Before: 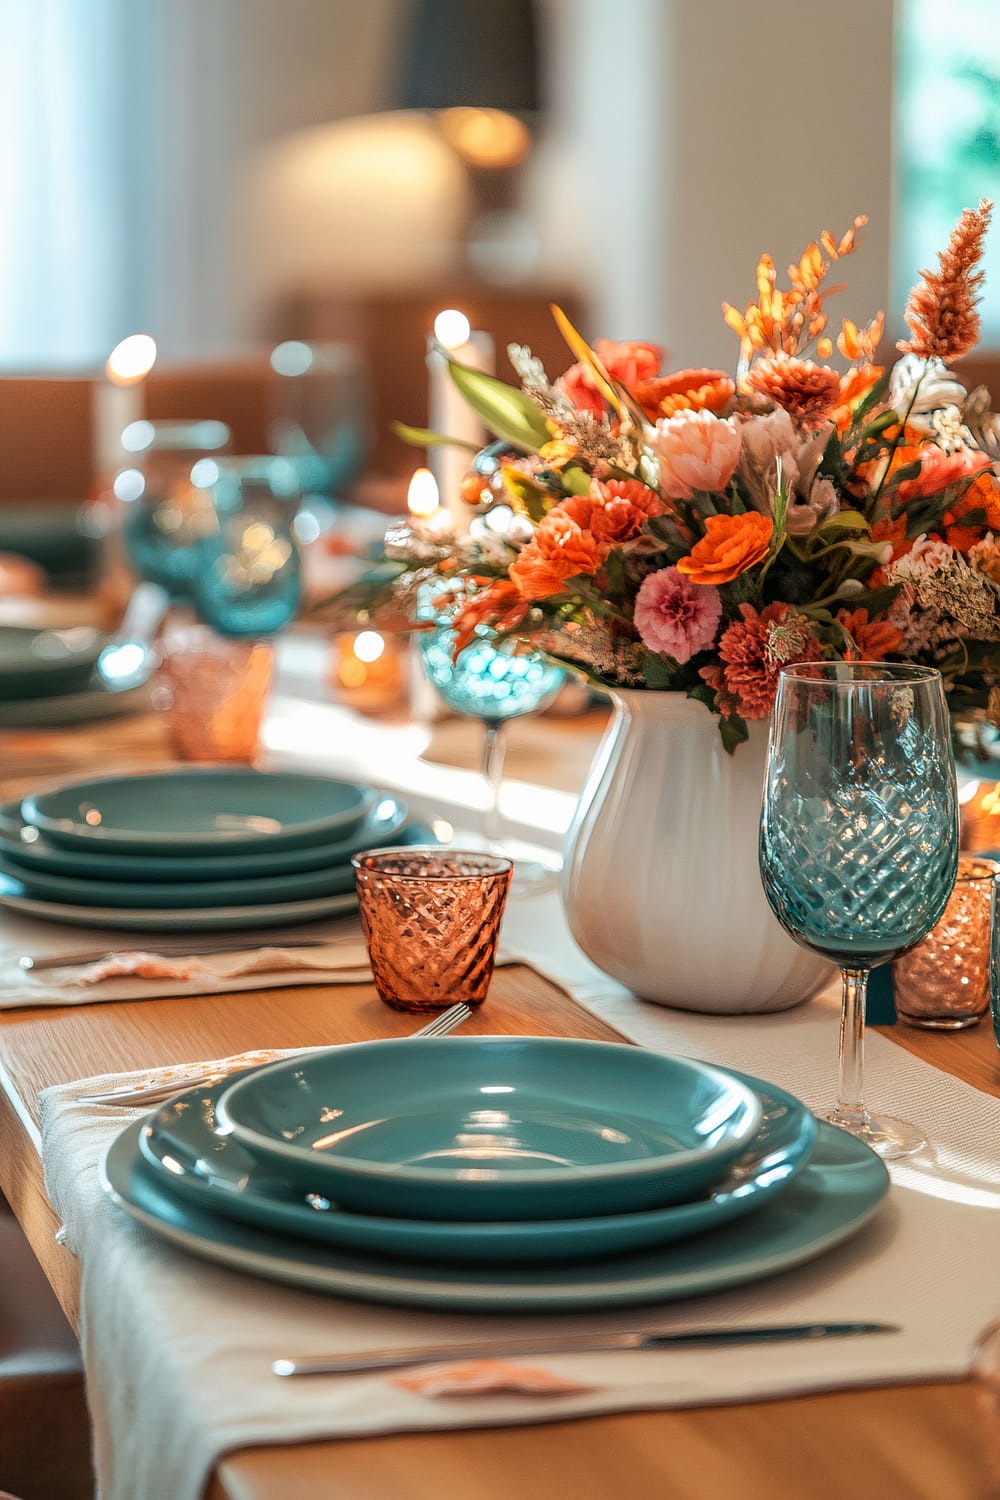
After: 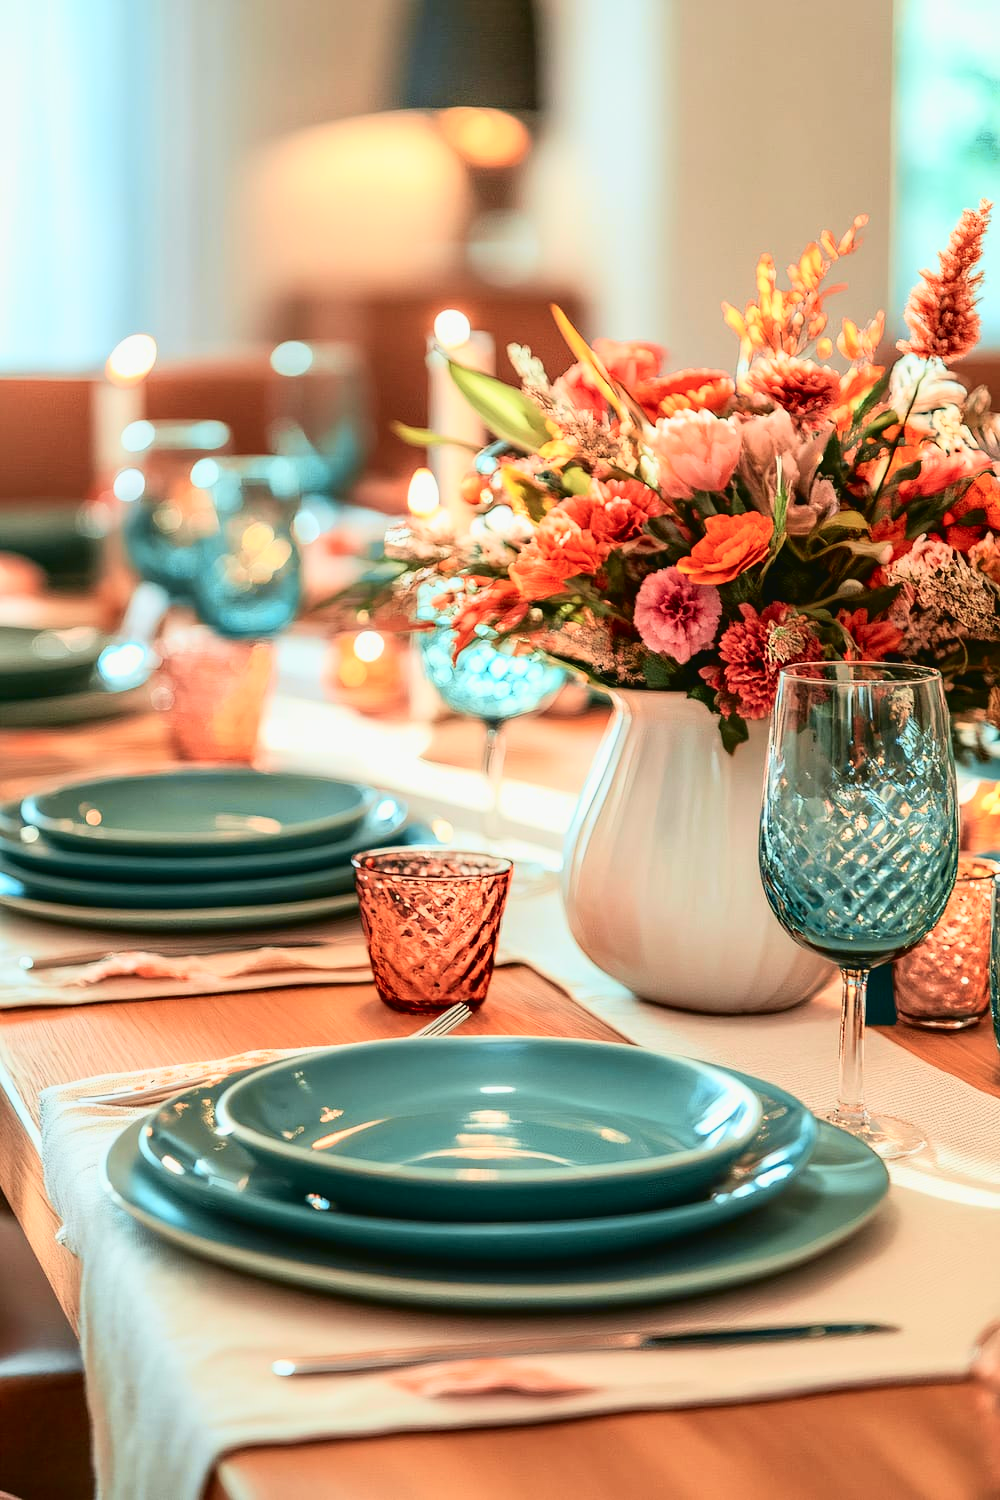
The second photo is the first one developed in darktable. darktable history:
tone curve: curves: ch0 [(0.003, 0.032) (0.037, 0.037) (0.142, 0.117) (0.279, 0.311) (0.405, 0.49) (0.526, 0.651) (0.722, 0.857) (0.875, 0.946) (1, 0.98)]; ch1 [(0, 0) (0.305, 0.325) (0.453, 0.437) (0.482, 0.474) (0.501, 0.498) (0.515, 0.523) (0.559, 0.591) (0.6, 0.643) (0.656, 0.707) (1, 1)]; ch2 [(0, 0) (0.323, 0.277) (0.424, 0.396) (0.479, 0.484) (0.499, 0.502) (0.515, 0.537) (0.573, 0.602) (0.653, 0.675) (0.75, 0.756) (1, 1)], color space Lab, independent channels, preserve colors none
